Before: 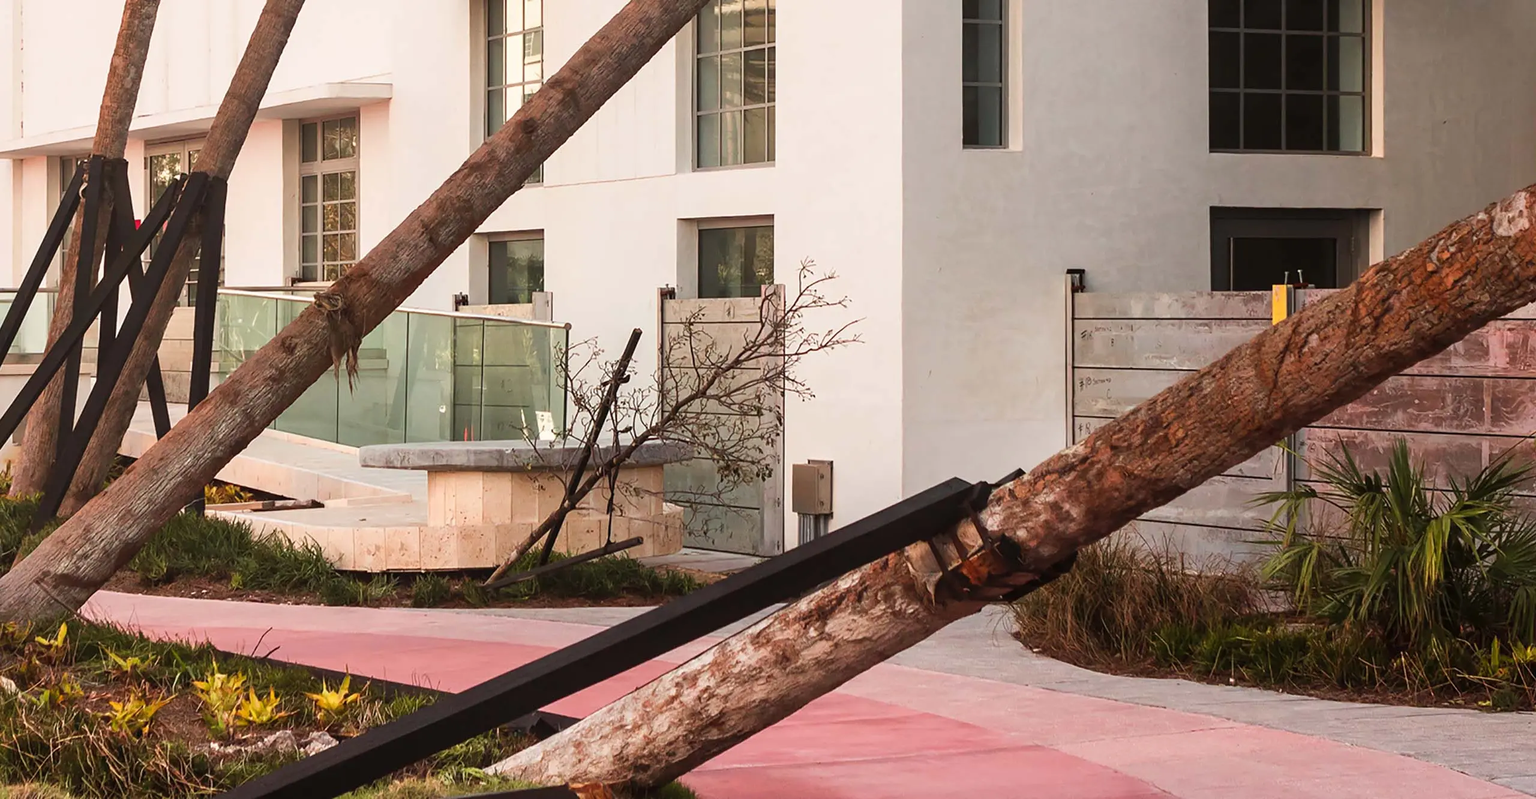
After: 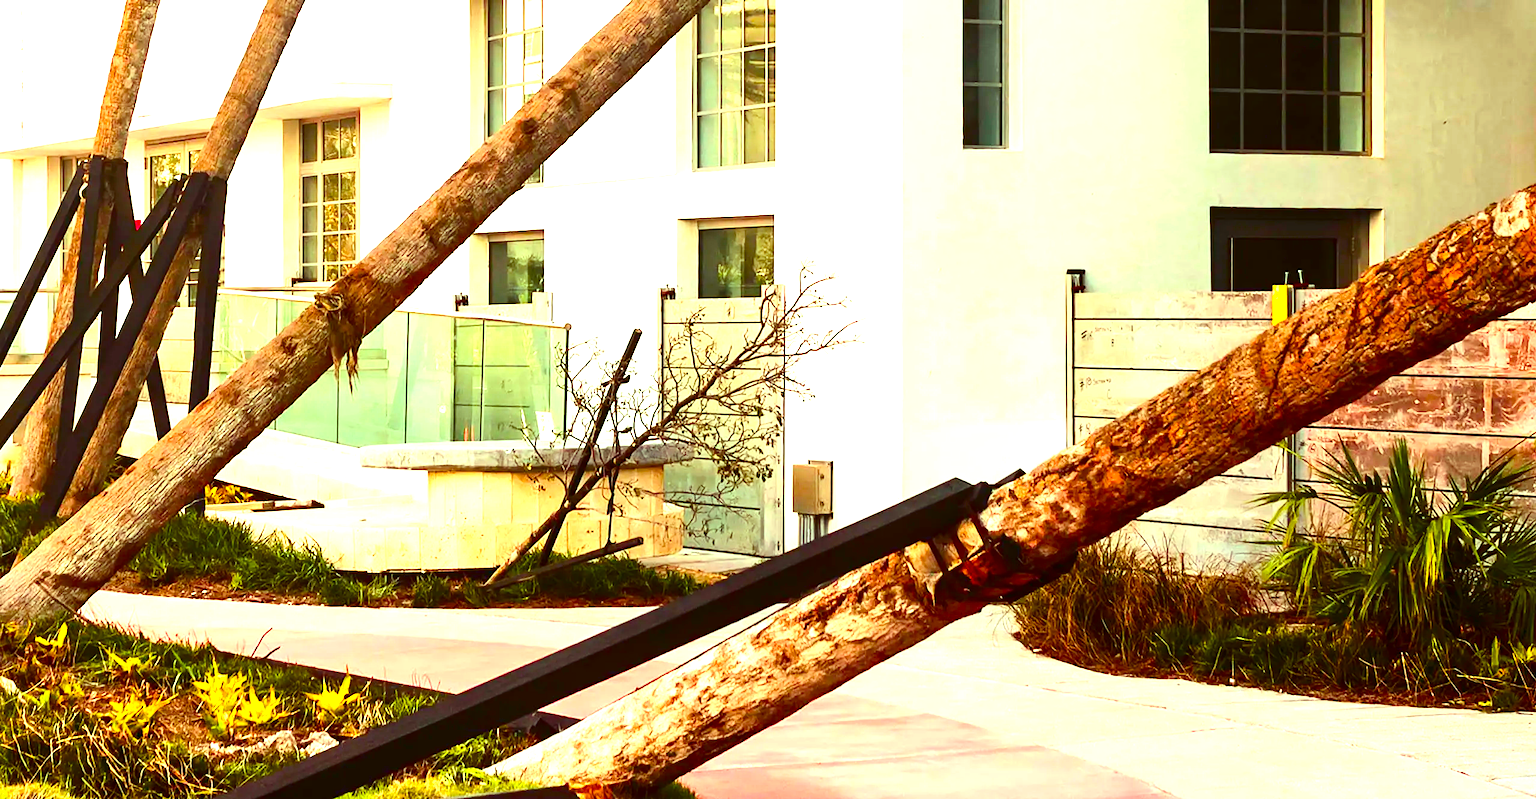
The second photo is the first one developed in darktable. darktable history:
exposure: black level correction 0, exposure 1.2 EV, compensate exposure bias true, compensate highlight preservation false
contrast brightness saturation: contrast 0.209, brightness -0.111, saturation 0.205
color balance rgb: highlights gain › luminance 15.37%, highlights gain › chroma 7.045%, highlights gain › hue 123.15°, linear chroma grading › global chroma 1.509%, linear chroma grading › mid-tones -0.929%, perceptual saturation grading › global saturation 34.777%, perceptual saturation grading › highlights -25.741%, perceptual saturation grading › shadows 49.703%, perceptual brilliance grading › highlights 7.609%, perceptual brilliance grading › mid-tones 3.767%, perceptual brilliance grading › shadows 1.294%, global vibrance 20%
